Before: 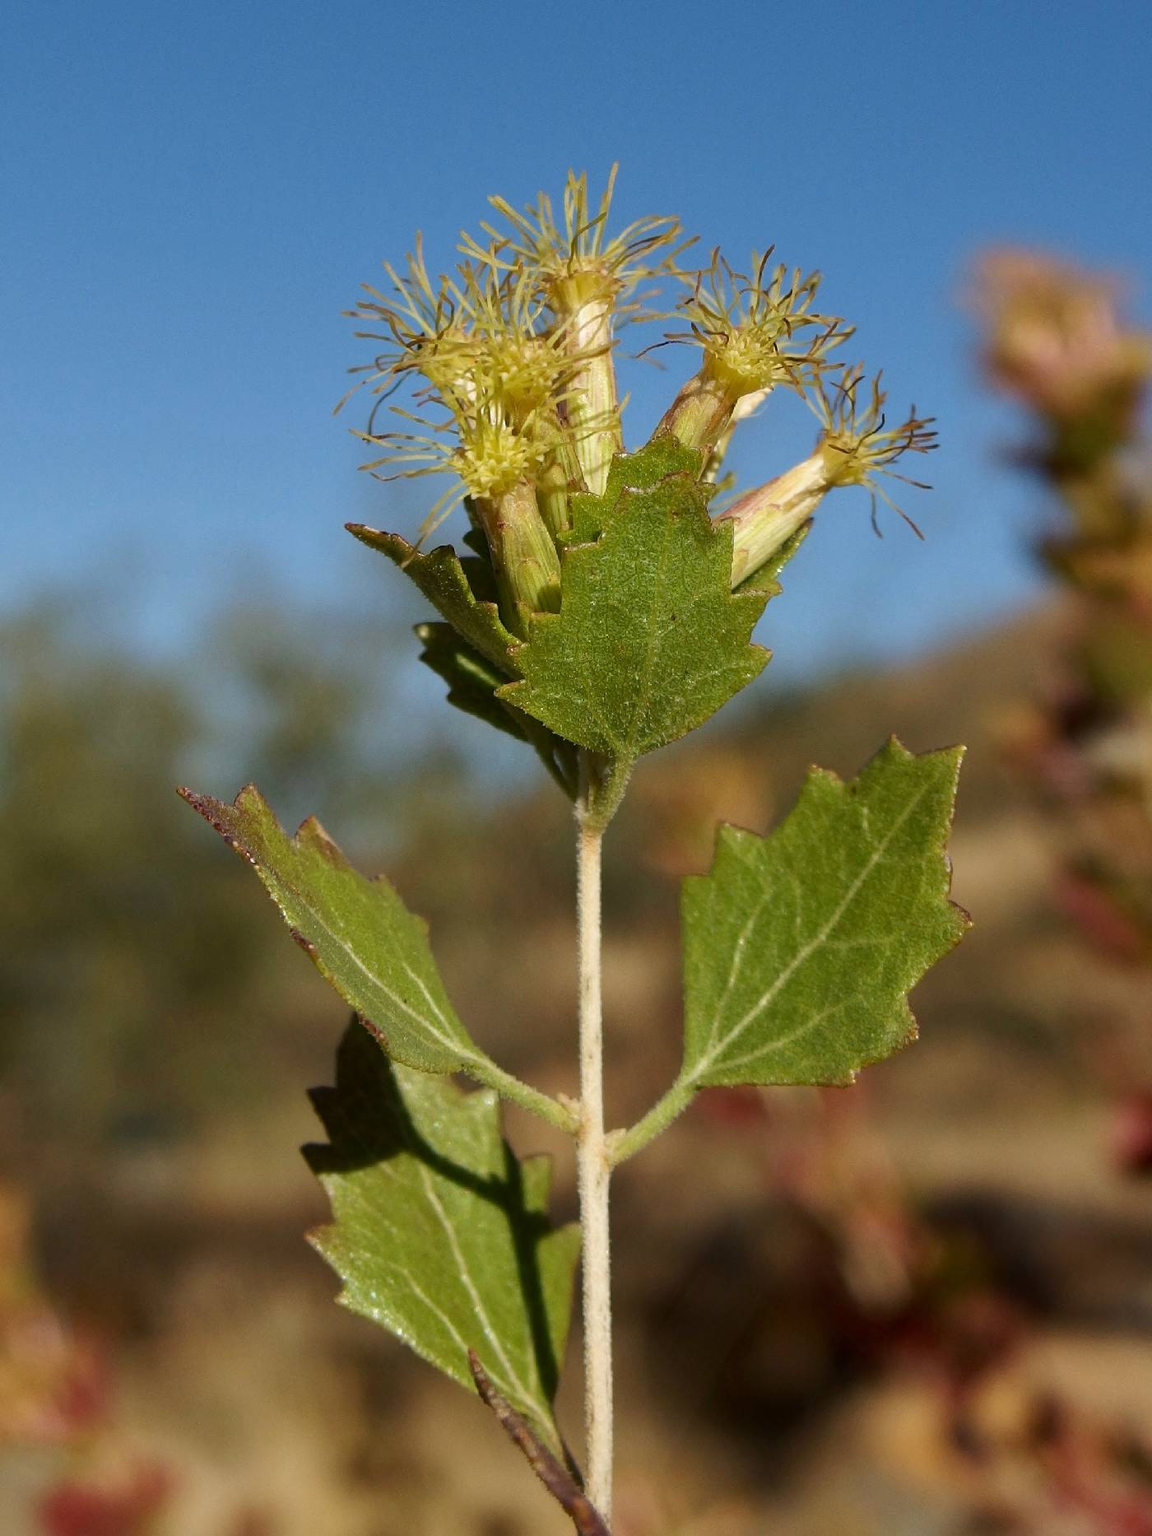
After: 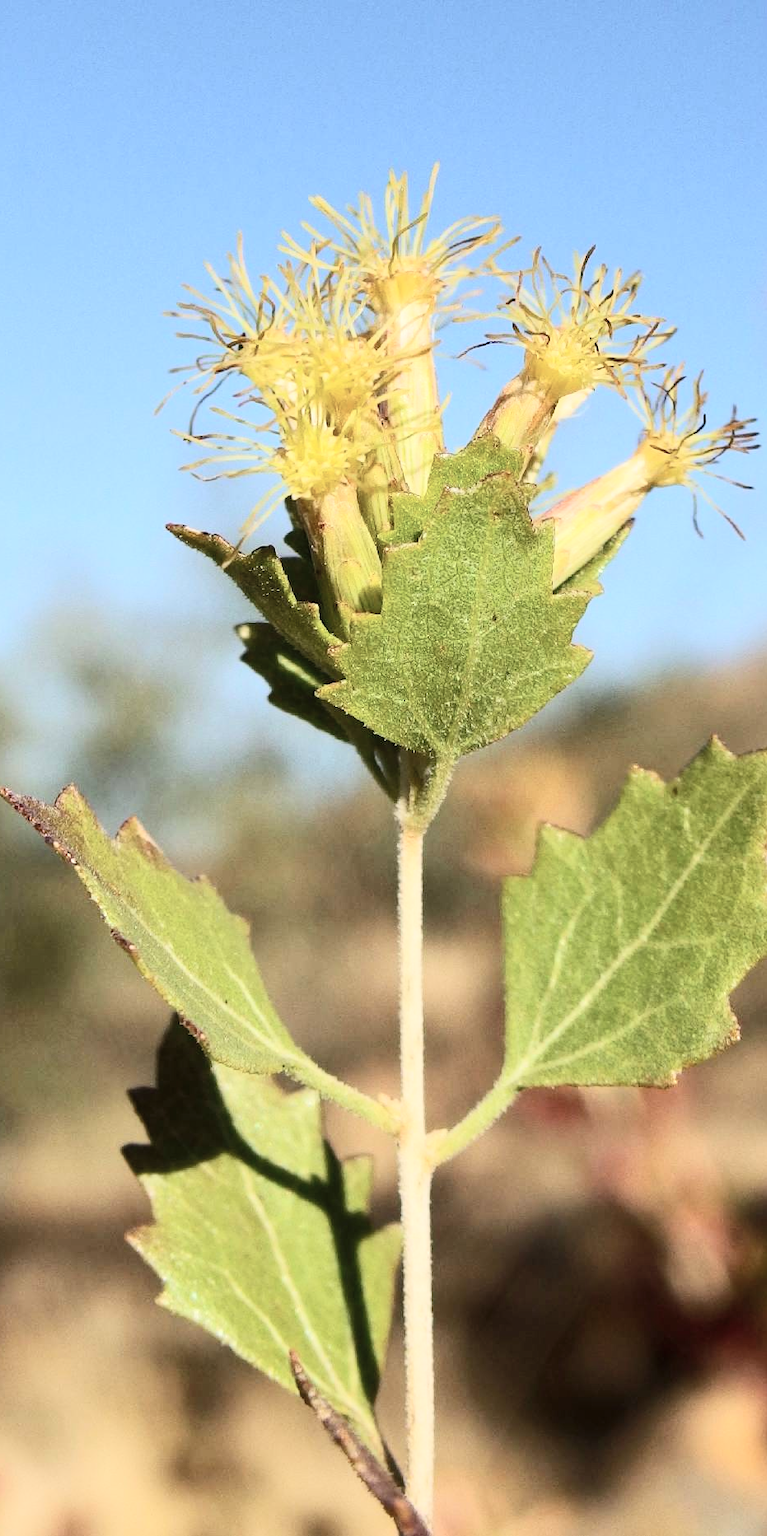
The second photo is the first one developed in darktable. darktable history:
crop and rotate: left 15.596%, right 17.771%
tone curve: curves: ch0 [(0, 0) (0.003, 0.004) (0.011, 0.015) (0.025, 0.034) (0.044, 0.061) (0.069, 0.095) (0.1, 0.137) (0.136, 0.187) (0.177, 0.244) (0.224, 0.308) (0.277, 0.415) (0.335, 0.532) (0.399, 0.642) (0.468, 0.747) (0.543, 0.829) (0.623, 0.886) (0.709, 0.924) (0.801, 0.951) (0.898, 0.975) (1, 1)], color space Lab, independent channels, preserve colors none
